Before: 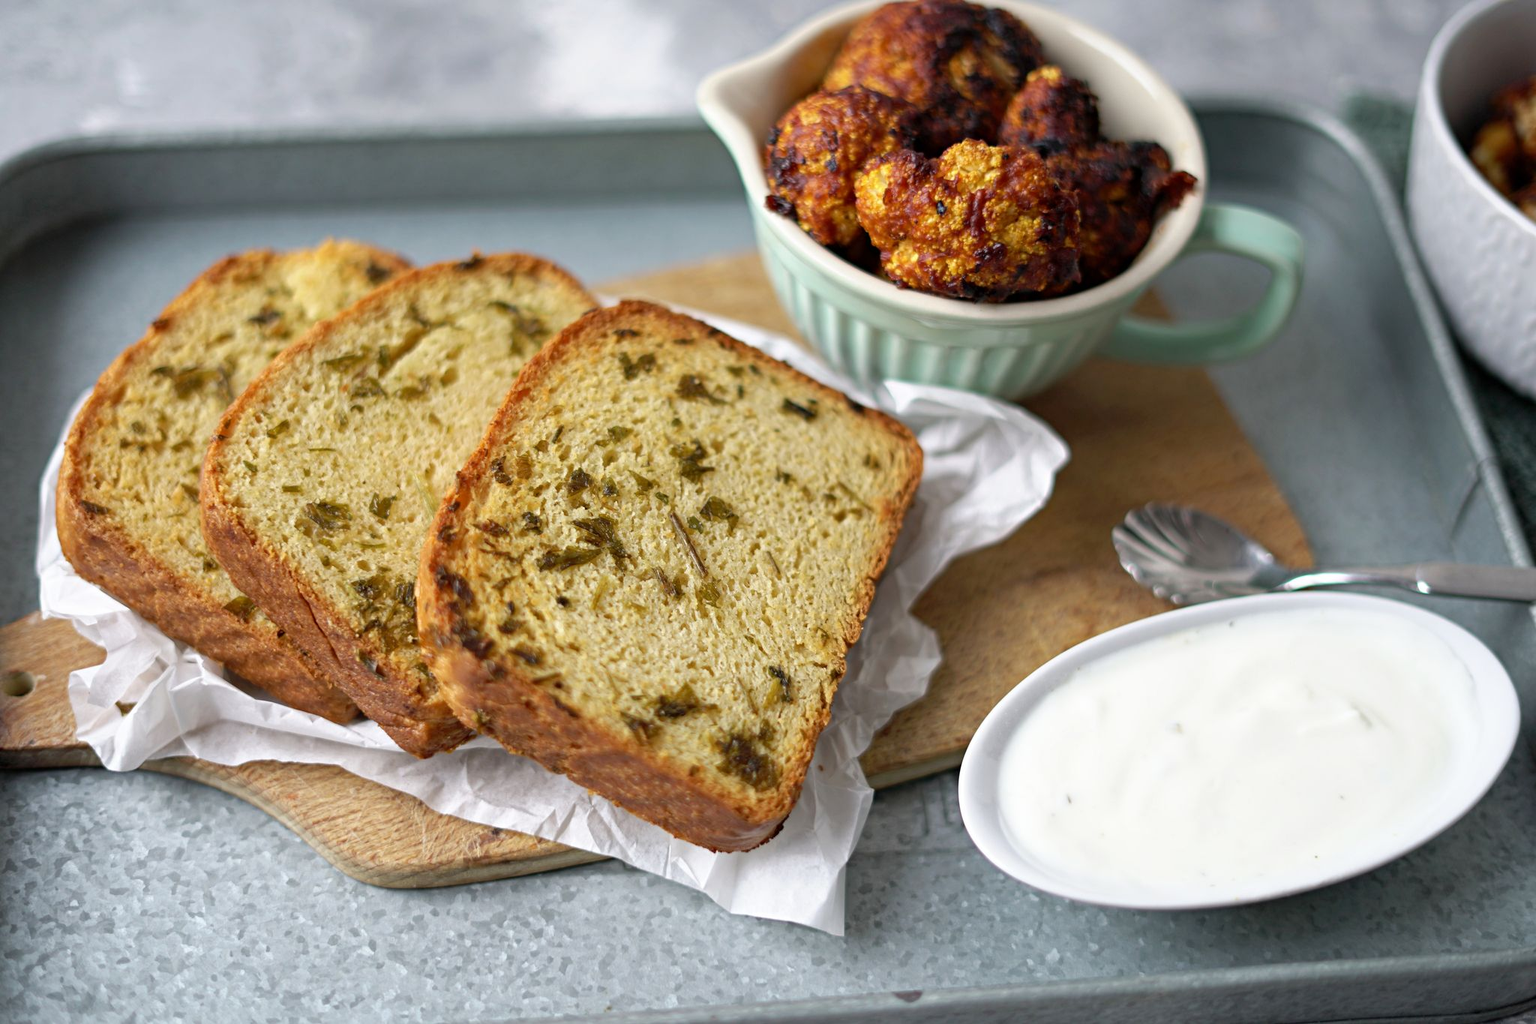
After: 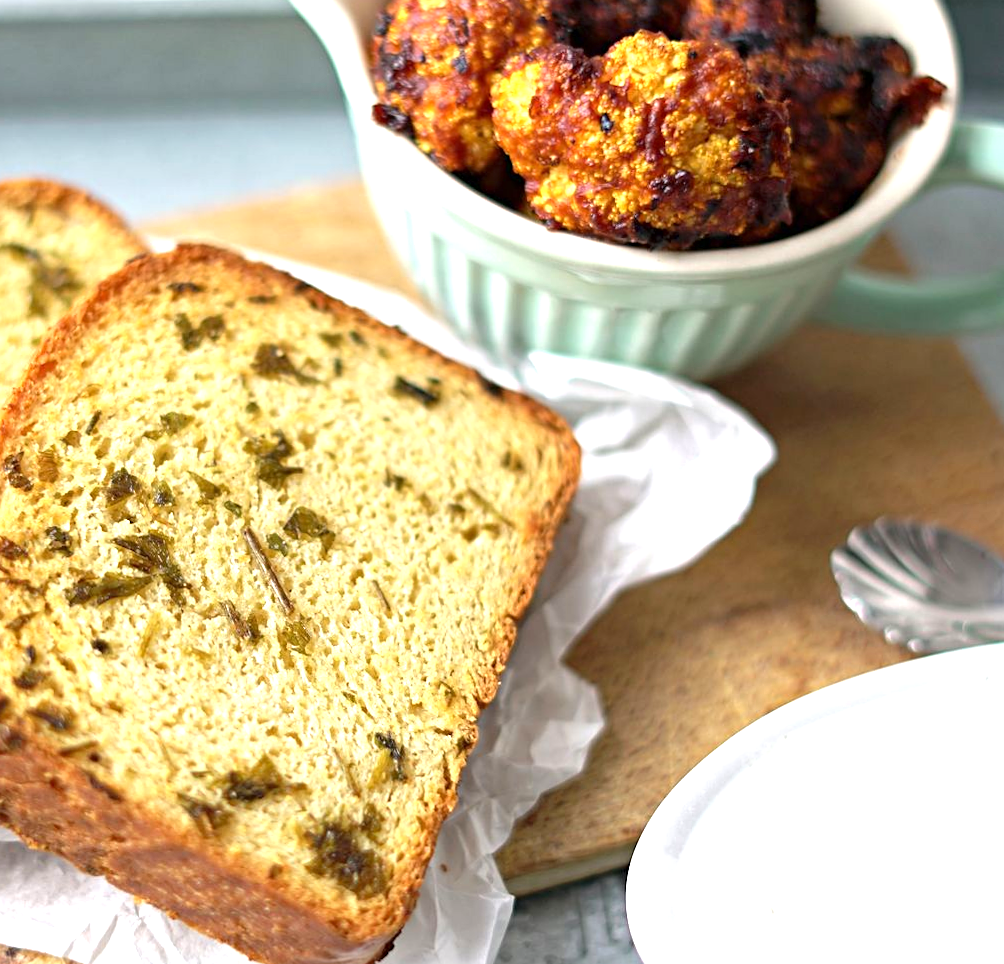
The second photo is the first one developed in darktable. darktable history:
crop: left 32.075%, top 10.976%, right 18.355%, bottom 17.596%
sharpen: amount 0.2
rotate and perspective: rotation 0.174°, lens shift (vertical) 0.013, lens shift (horizontal) 0.019, shear 0.001, automatic cropping original format, crop left 0.007, crop right 0.991, crop top 0.016, crop bottom 0.997
exposure: exposure 1 EV, compensate highlight preservation false
